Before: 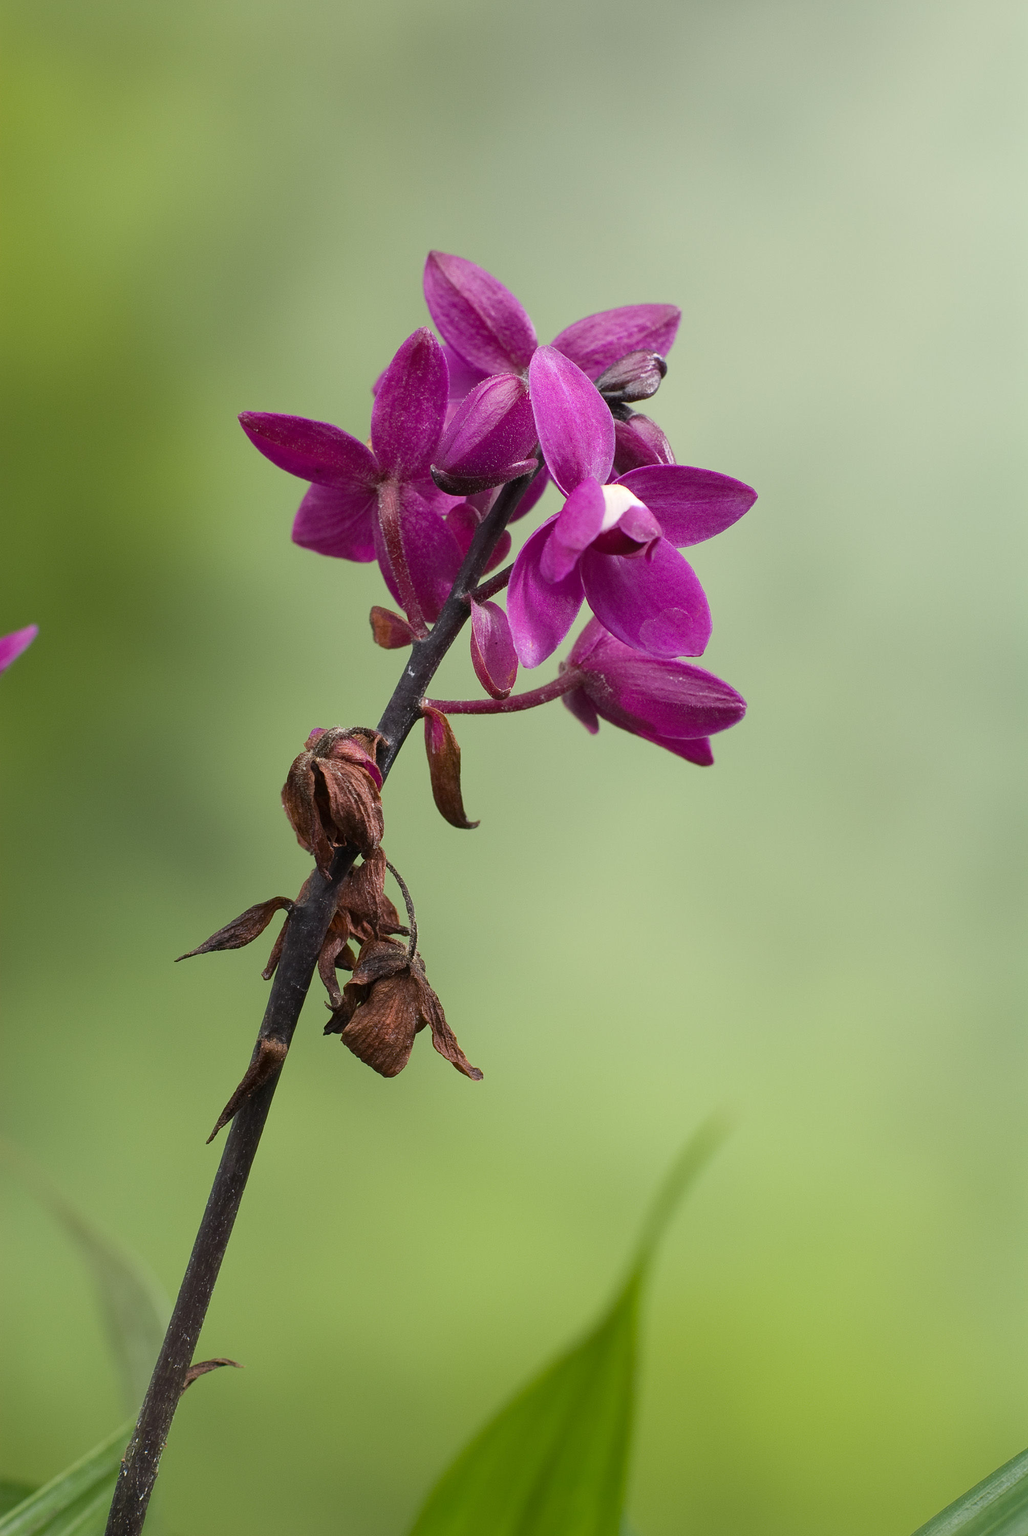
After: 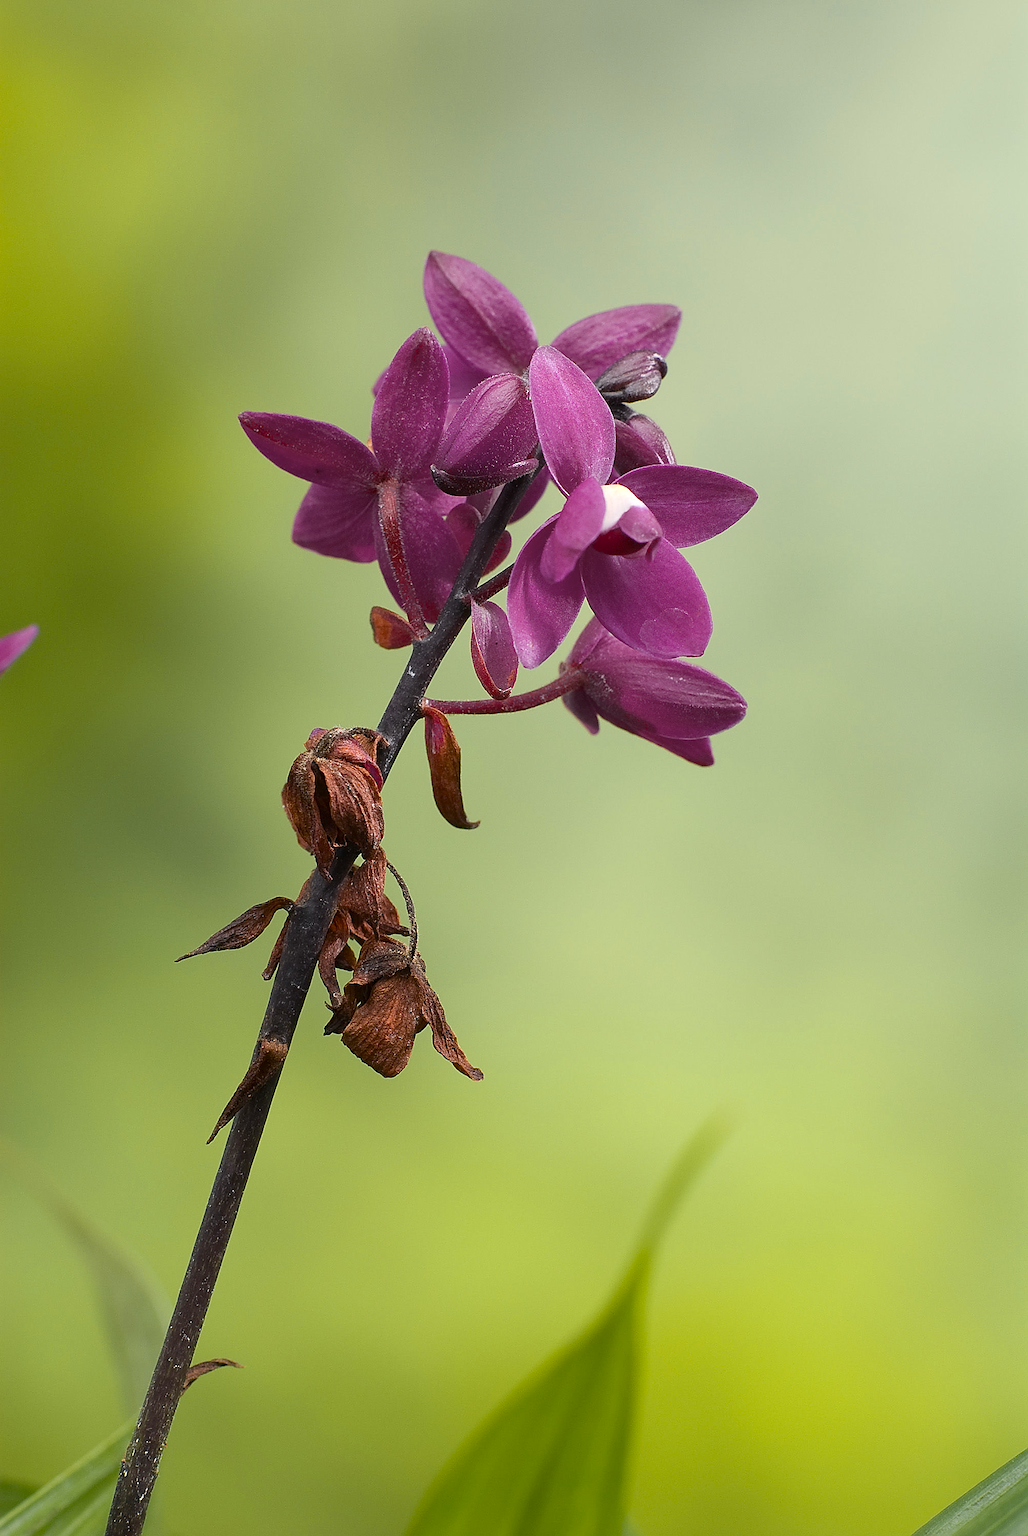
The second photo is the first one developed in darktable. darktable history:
color zones: curves: ch0 [(0, 0.511) (0.143, 0.531) (0.286, 0.56) (0.429, 0.5) (0.571, 0.5) (0.714, 0.5) (0.857, 0.5) (1, 0.5)]; ch1 [(0, 0.525) (0.143, 0.705) (0.286, 0.715) (0.429, 0.35) (0.571, 0.35) (0.714, 0.35) (0.857, 0.4) (1, 0.4)]; ch2 [(0, 0.572) (0.143, 0.512) (0.286, 0.473) (0.429, 0.45) (0.571, 0.5) (0.714, 0.5) (0.857, 0.518) (1, 0.518)]
sharpen: radius 1.382, amount 1.241, threshold 0.707
